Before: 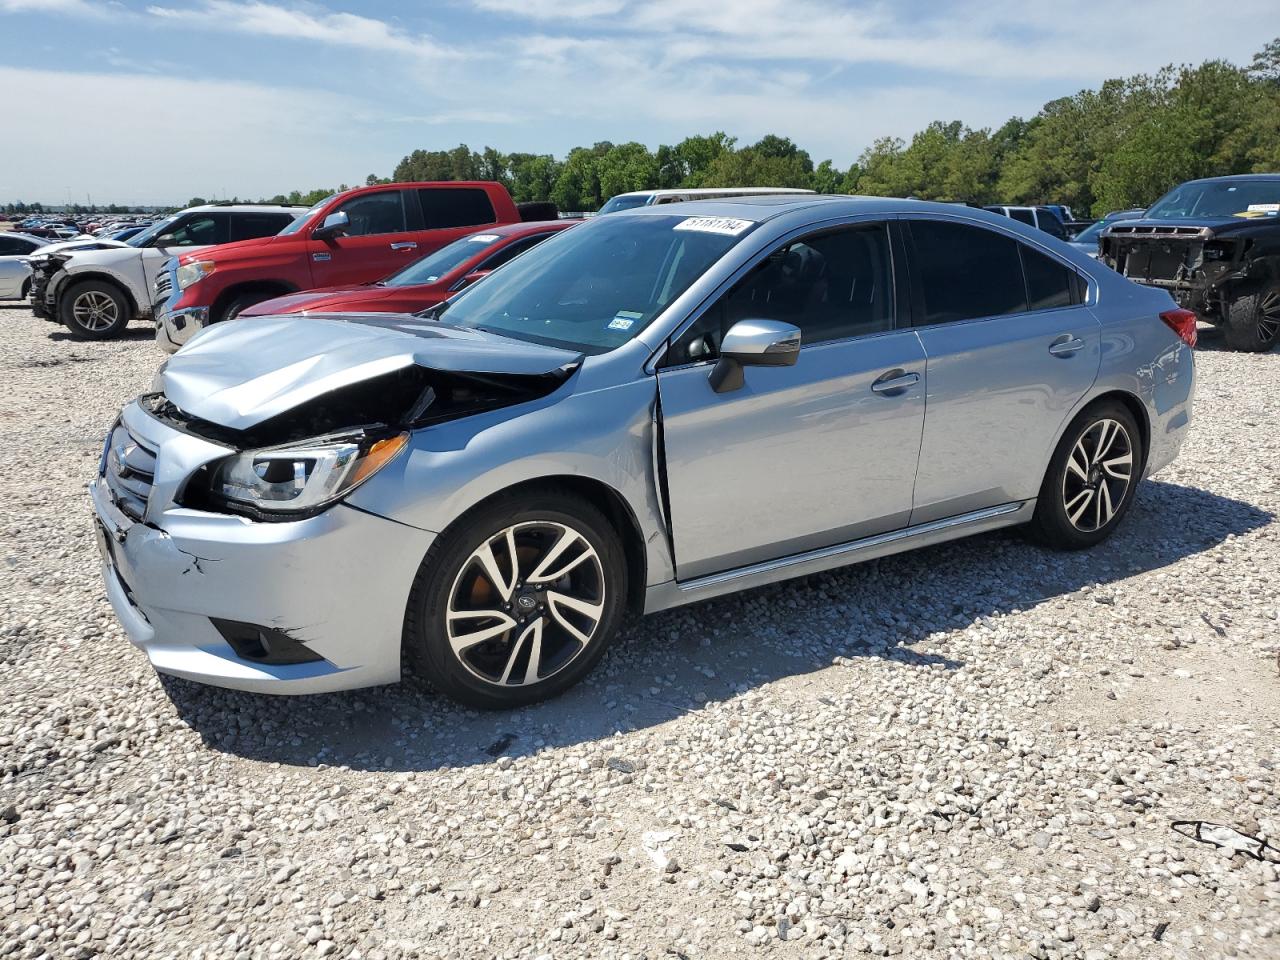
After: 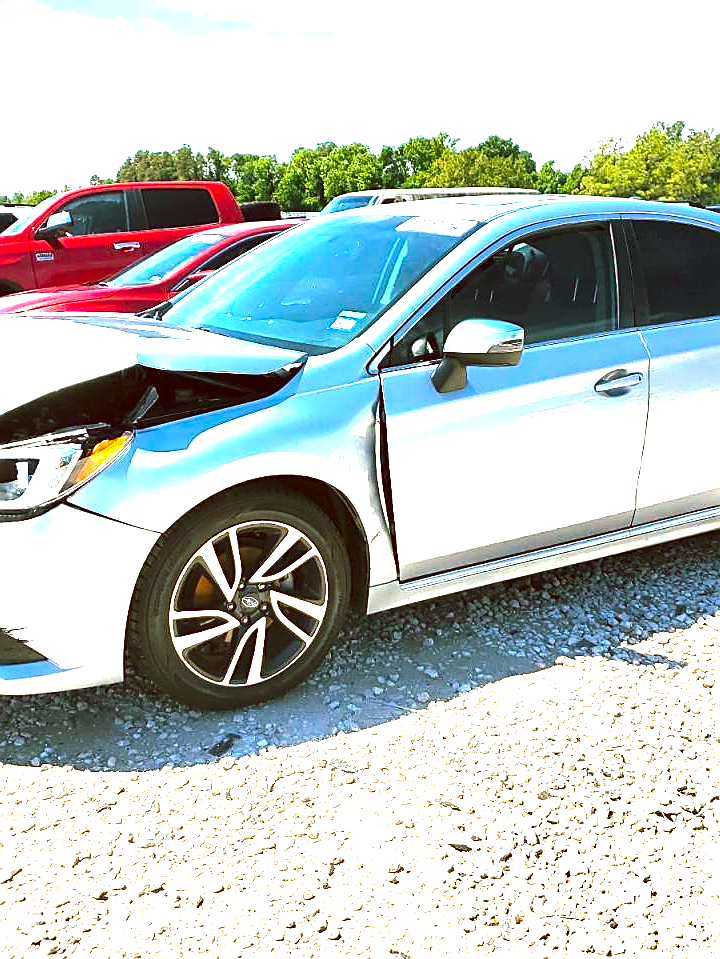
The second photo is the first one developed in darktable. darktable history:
exposure: black level correction 0, exposure 1.2 EV, compensate highlight preservation false
tone equalizer: -8 EV -0.389 EV, -7 EV -0.357 EV, -6 EV -0.361 EV, -5 EV -0.261 EV, -3 EV 0.218 EV, -2 EV 0.332 EV, -1 EV 0.379 EV, +0 EV 0.42 EV, edges refinement/feathering 500, mask exposure compensation -1.57 EV, preserve details no
crop: left 21.686%, right 22.023%, bottom 0.006%
color balance rgb: shadows lift › chroma 11.554%, shadows lift › hue 134.11°, highlights gain › chroma 3.051%, highlights gain › hue 60.02°, linear chroma grading › global chroma 8.731%, perceptual saturation grading › global saturation 24.899%, perceptual brilliance grading › global brilliance 18.466%, global vibrance 11.185%
sharpen: on, module defaults
color correction: highlights a* -7.14, highlights b* -0.22, shadows a* 20.32, shadows b* 12.34
